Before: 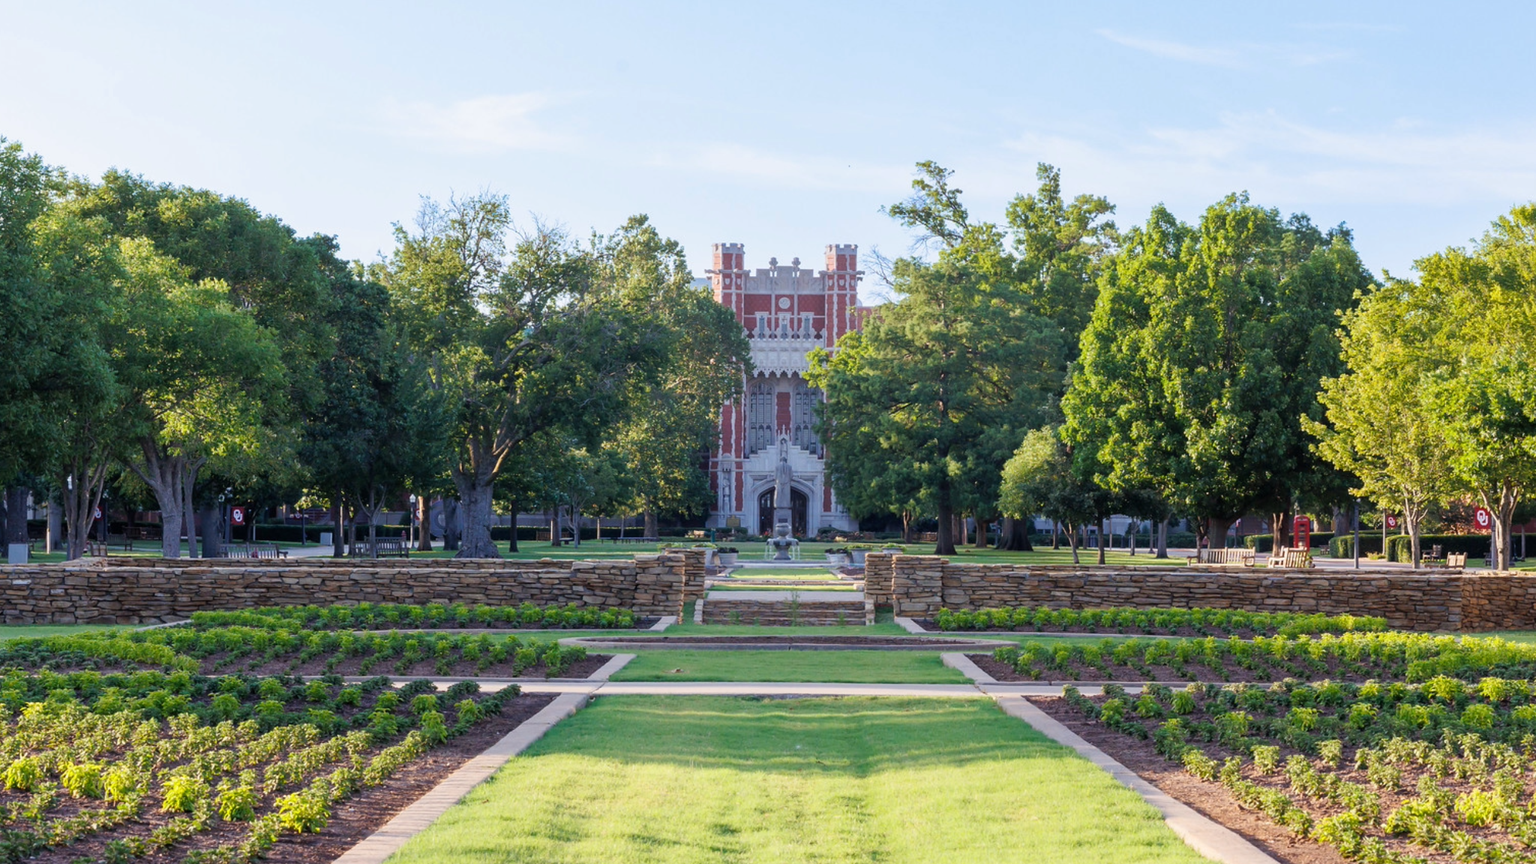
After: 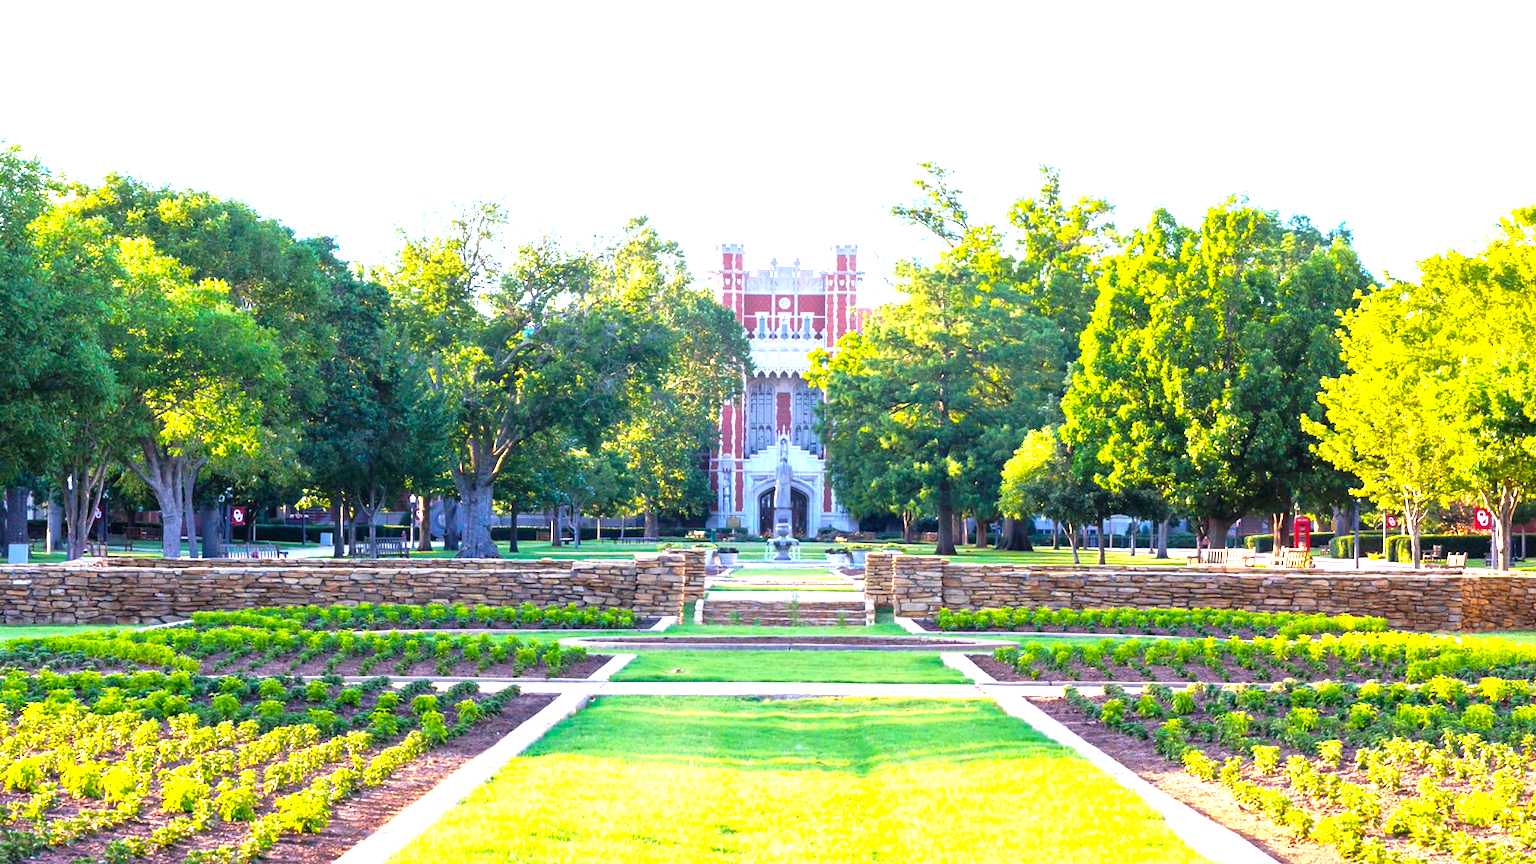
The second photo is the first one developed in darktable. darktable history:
color balance rgb: perceptual saturation grading › global saturation 19.719%, perceptual brilliance grading › global brilliance 17.205%, global vibrance 31.333%
exposure: black level correction 0, exposure 1.019 EV, compensate highlight preservation false
